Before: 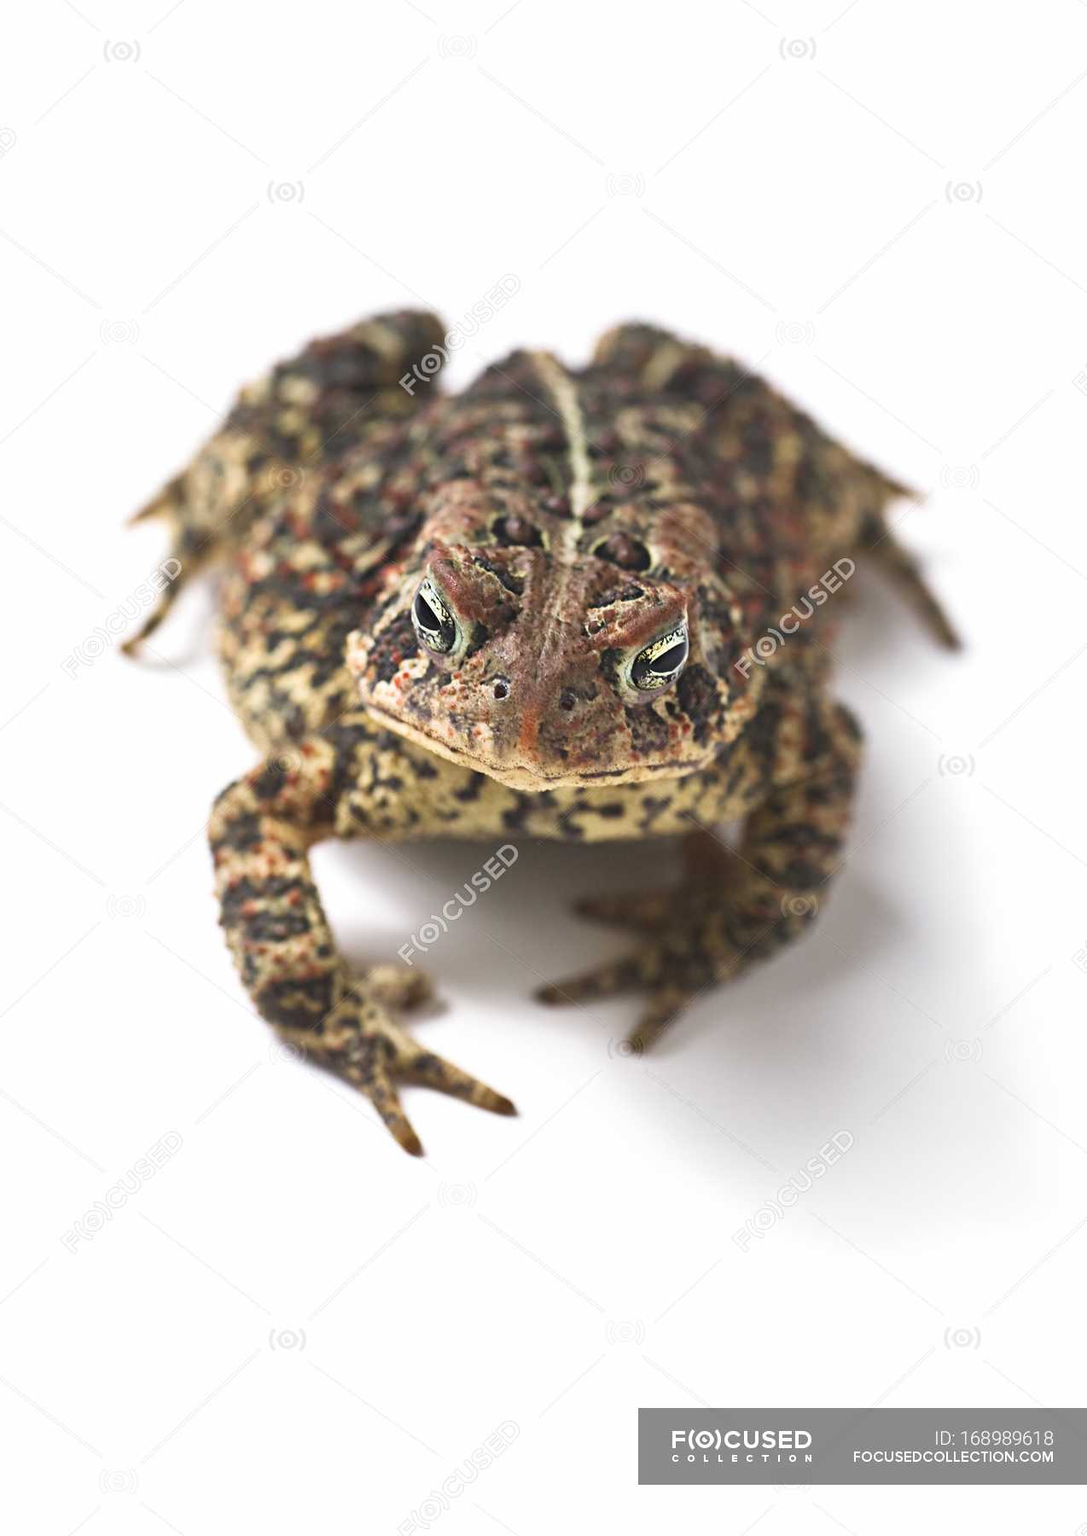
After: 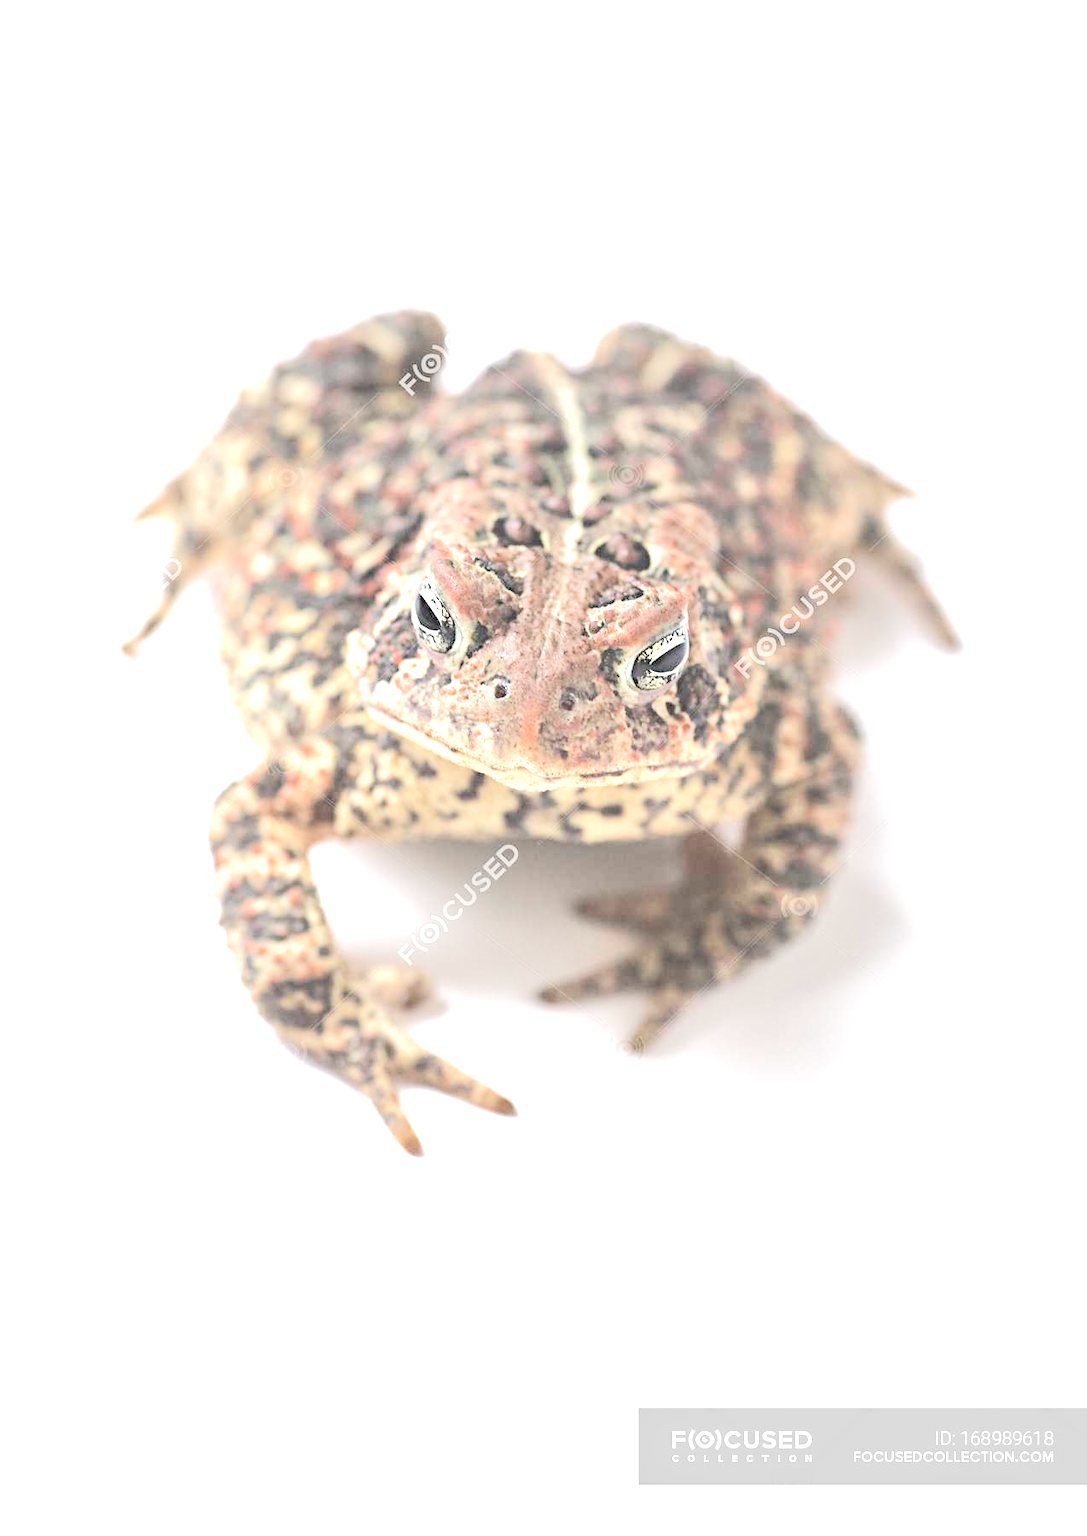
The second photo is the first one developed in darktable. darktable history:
contrast brightness saturation: brightness 0.185, saturation -0.48
exposure: black level correction 0, exposure 0.68 EV, compensate exposure bias true, compensate highlight preservation false
tone equalizer: -7 EV 0.162 EV, -6 EV 0.629 EV, -5 EV 1.13 EV, -4 EV 1.35 EV, -3 EV 1.15 EV, -2 EV 0.6 EV, -1 EV 0.163 EV, edges refinement/feathering 500, mask exposure compensation -1.57 EV, preserve details guided filter
